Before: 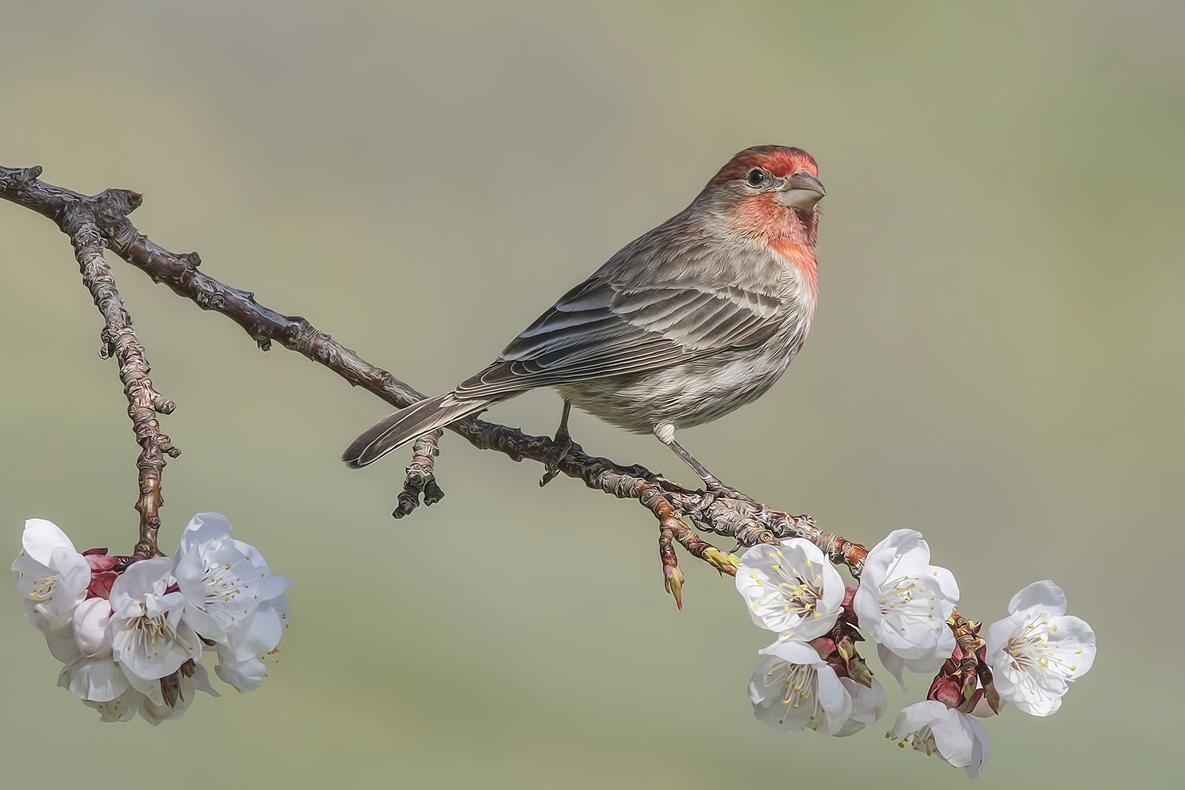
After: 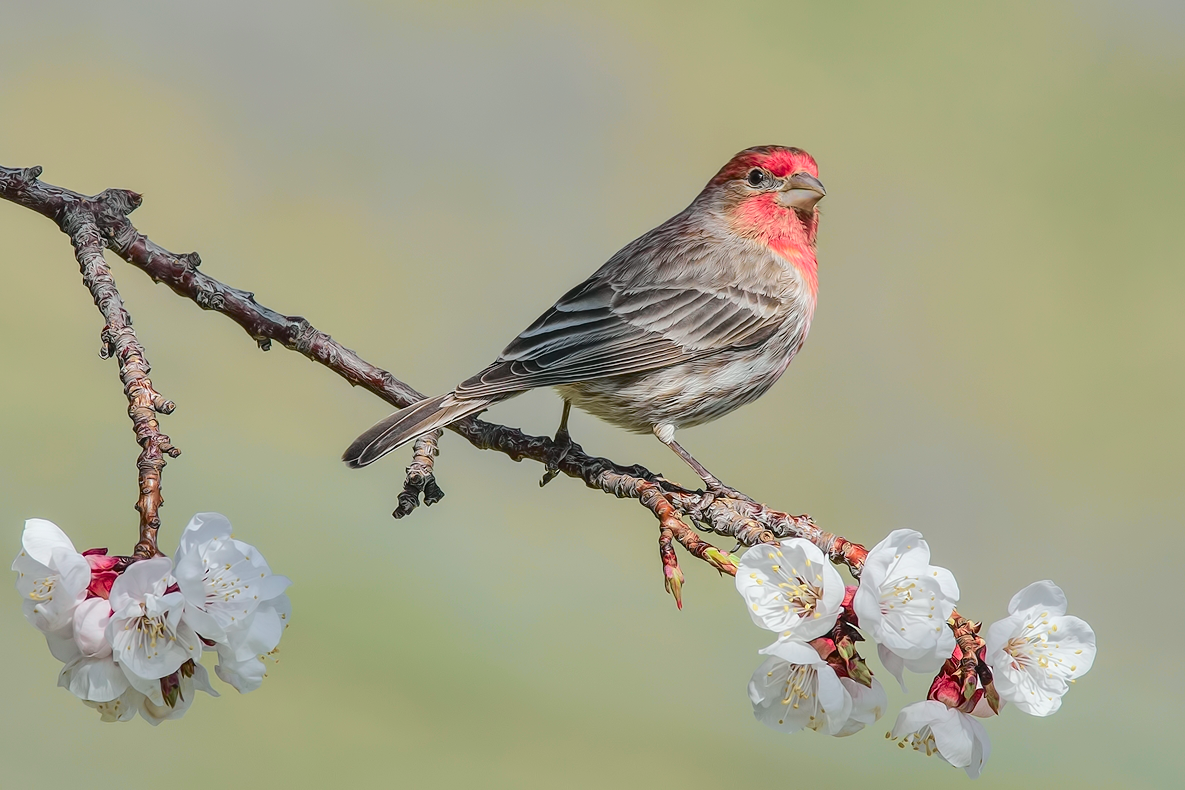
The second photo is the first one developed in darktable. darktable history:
tone curve: curves: ch0 [(0, 0.003) (0.211, 0.174) (0.482, 0.519) (0.843, 0.821) (0.992, 0.971)]; ch1 [(0, 0) (0.276, 0.206) (0.393, 0.364) (0.482, 0.477) (0.506, 0.5) (0.523, 0.523) (0.572, 0.592) (0.695, 0.767) (1, 1)]; ch2 [(0, 0) (0.438, 0.456) (0.498, 0.497) (0.536, 0.527) (0.562, 0.584) (0.619, 0.602) (0.698, 0.698) (1, 1)], color space Lab, independent channels, preserve colors none
contrast brightness saturation: contrast 0.1, brightness 0.02, saturation 0.02
